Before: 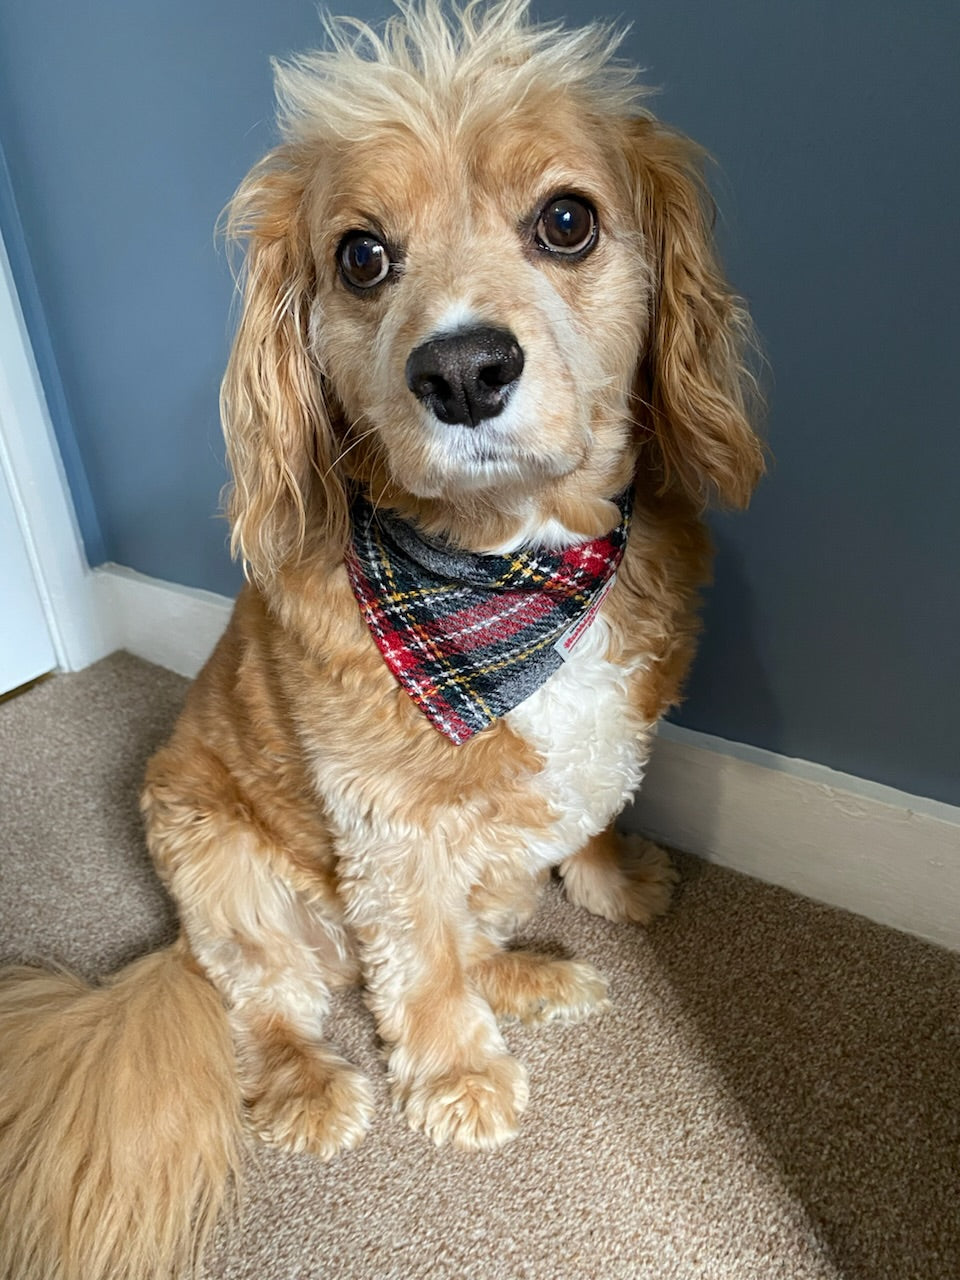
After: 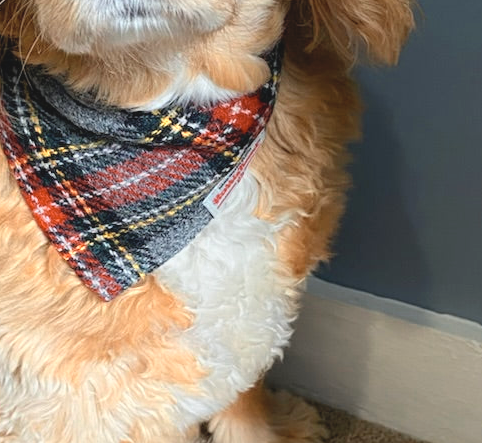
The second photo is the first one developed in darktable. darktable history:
crop: left 36.607%, top 34.735%, right 13.146%, bottom 30.611%
color zones: curves: ch0 [(0.018, 0.548) (0.197, 0.654) (0.425, 0.447) (0.605, 0.658) (0.732, 0.579)]; ch1 [(0.105, 0.531) (0.224, 0.531) (0.386, 0.39) (0.618, 0.456) (0.732, 0.456) (0.956, 0.421)]; ch2 [(0.039, 0.583) (0.215, 0.465) (0.399, 0.544) (0.465, 0.548) (0.614, 0.447) (0.724, 0.43) (0.882, 0.623) (0.956, 0.632)]
contrast brightness saturation: contrast -0.1, brightness 0.05, saturation 0.08
